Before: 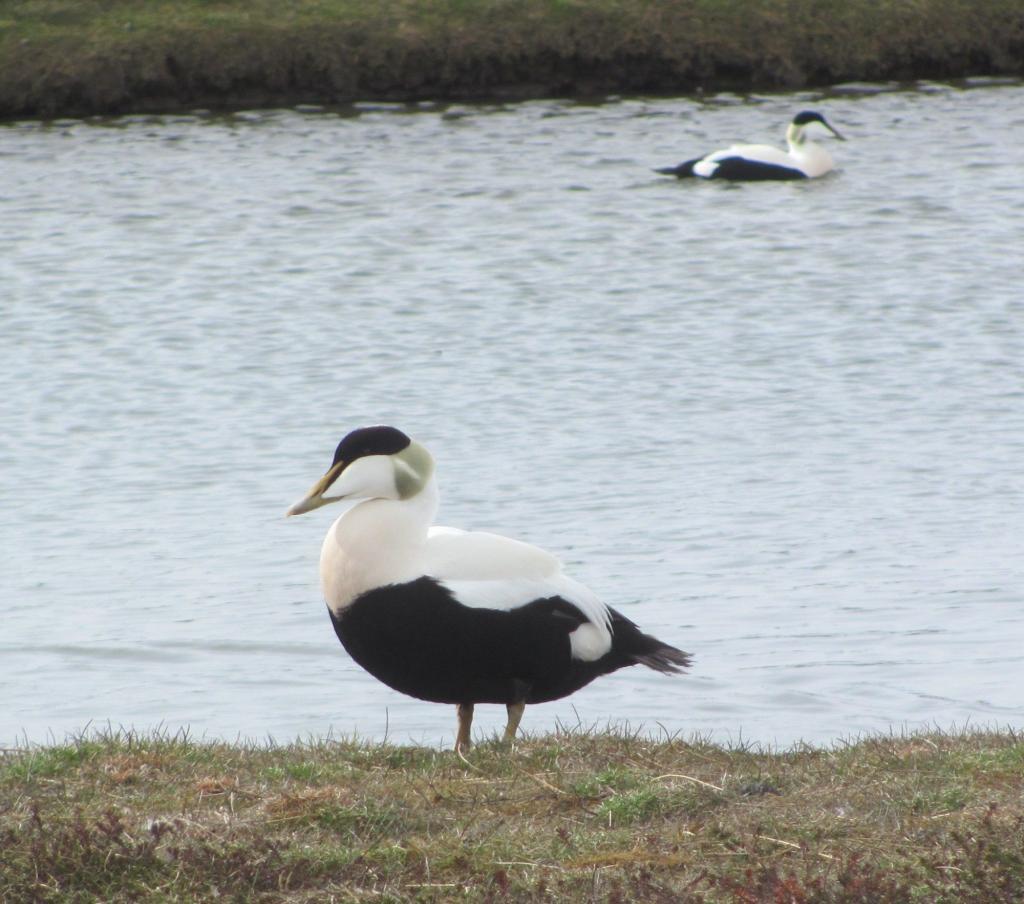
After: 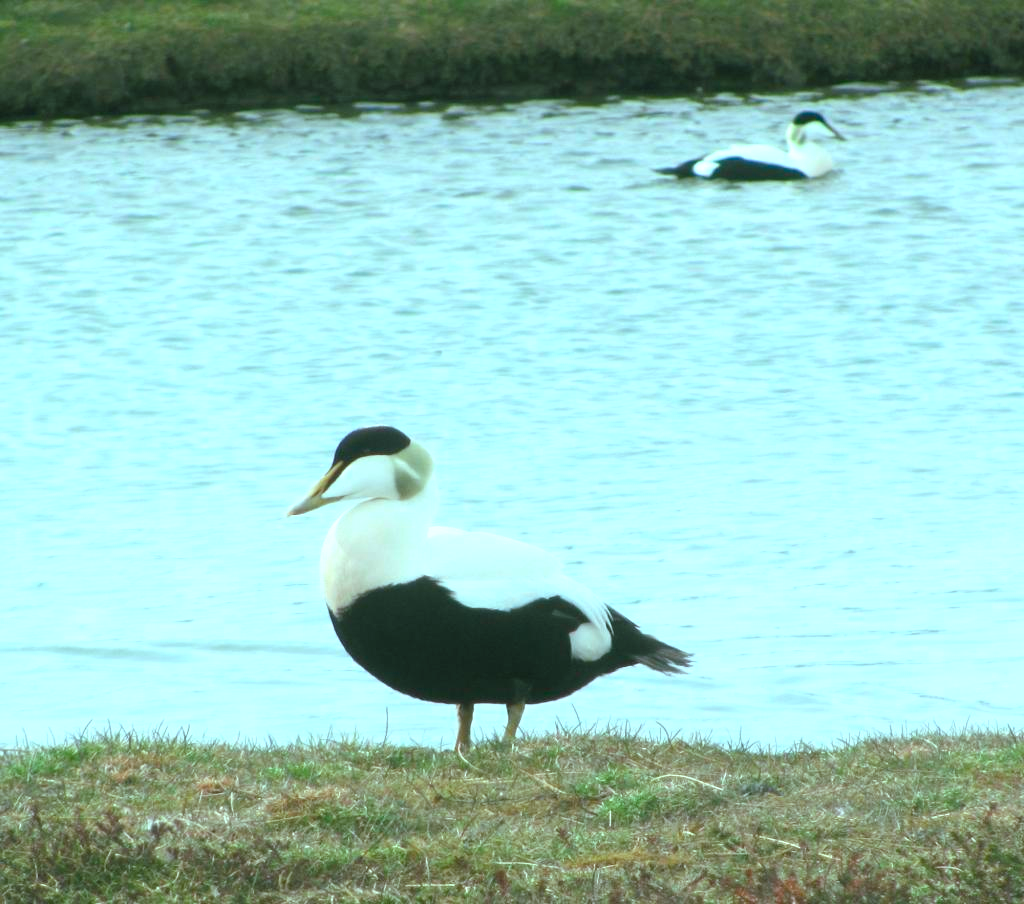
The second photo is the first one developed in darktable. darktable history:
color balance rgb: shadows lift › chroma 11.71%, shadows lift › hue 133.46°, highlights gain › chroma 4%, highlights gain › hue 200.2°, perceptual saturation grading › global saturation 18.05%
exposure: black level correction 0.001, exposure 0.5 EV, compensate exposure bias true, compensate highlight preservation false
